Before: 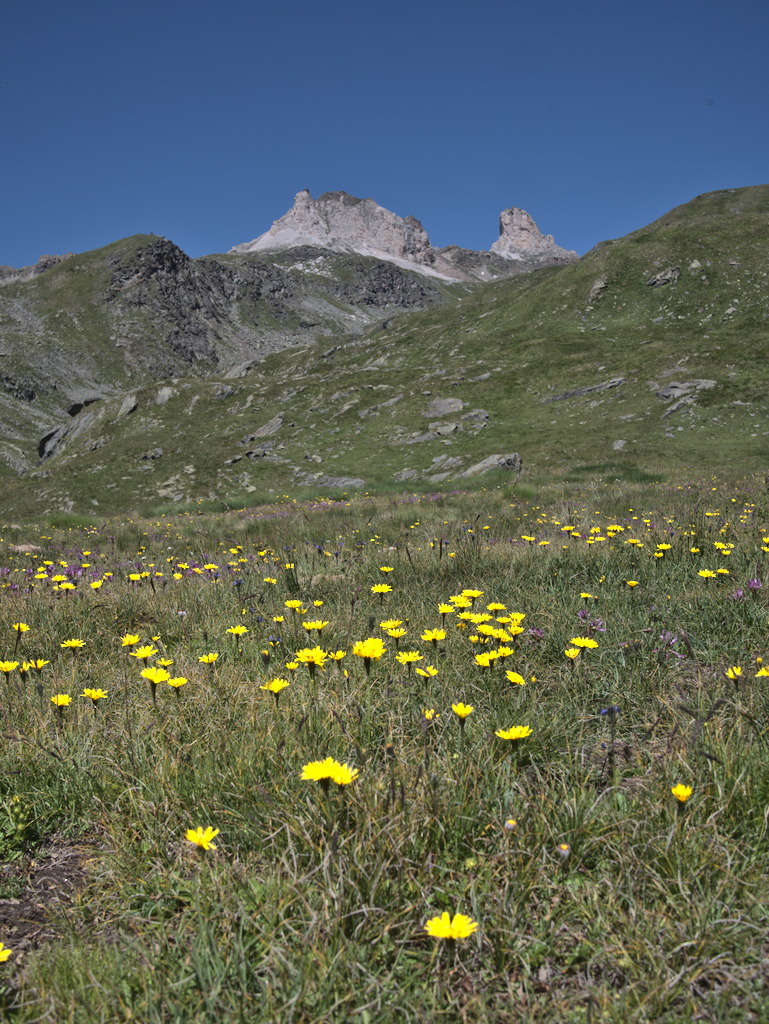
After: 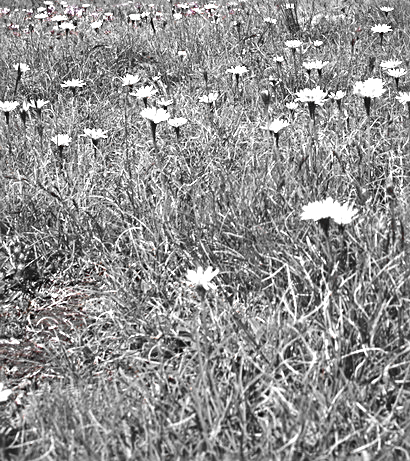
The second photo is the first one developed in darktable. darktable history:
exposure: black level correction 0.001, exposure 1.129 EV, compensate exposure bias true, compensate highlight preservation false
contrast brightness saturation: contrast 0.03, brightness -0.04
local contrast: mode bilateral grid, contrast 20, coarseness 50, detail 120%, midtone range 0.2
crop and rotate: top 54.778%, right 46.61%, bottom 0.159%
color calibration: output R [1.003, 0.027, -0.041, 0], output G [-0.018, 1.043, -0.038, 0], output B [0.071, -0.086, 1.017, 0], illuminant as shot in camera, x 0.359, y 0.362, temperature 4570.54 K
tone equalizer: on, module defaults
sharpen: on, module defaults
color zones: curves: ch0 [(0, 0.352) (0.143, 0.407) (0.286, 0.386) (0.429, 0.431) (0.571, 0.829) (0.714, 0.853) (0.857, 0.833) (1, 0.352)]; ch1 [(0, 0.604) (0.072, 0.726) (0.096, 0.608) (0.205, 0.007) (0.571, -0.006) (0.839, -0.013) (0.857, -0.012) (1, 0.604)]
